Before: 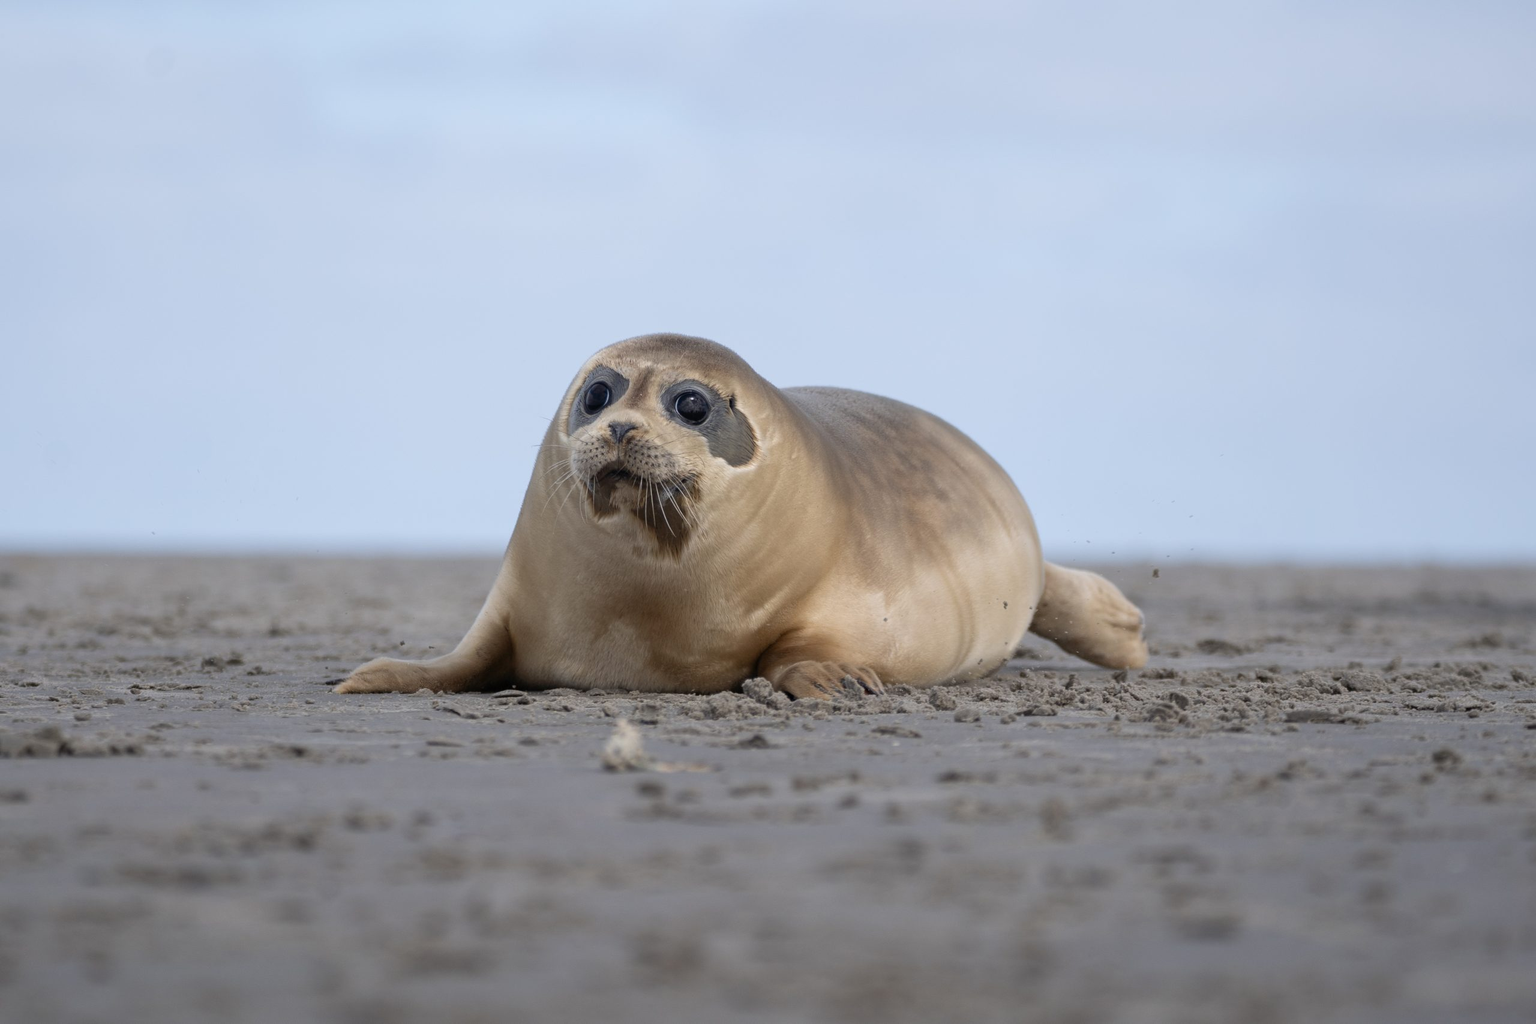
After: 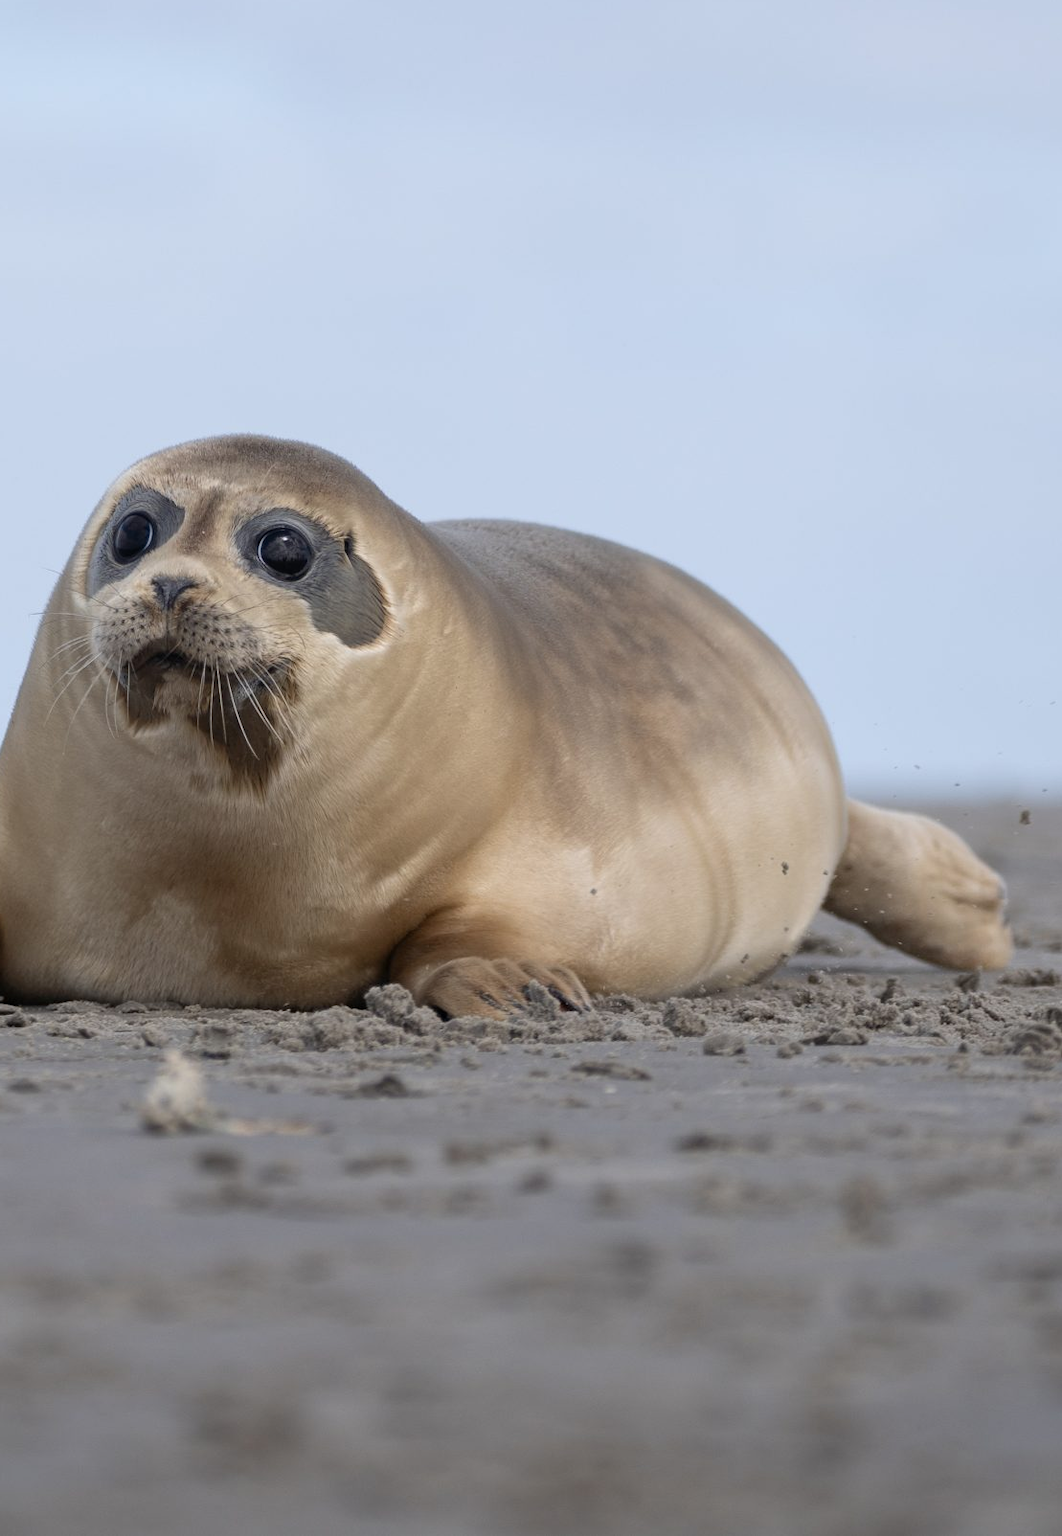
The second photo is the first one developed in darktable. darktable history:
crop: left 33.452%, top 6.025%, right 23.155%
contrast brightness saturation: contrast 0.01, saturation -0.05
